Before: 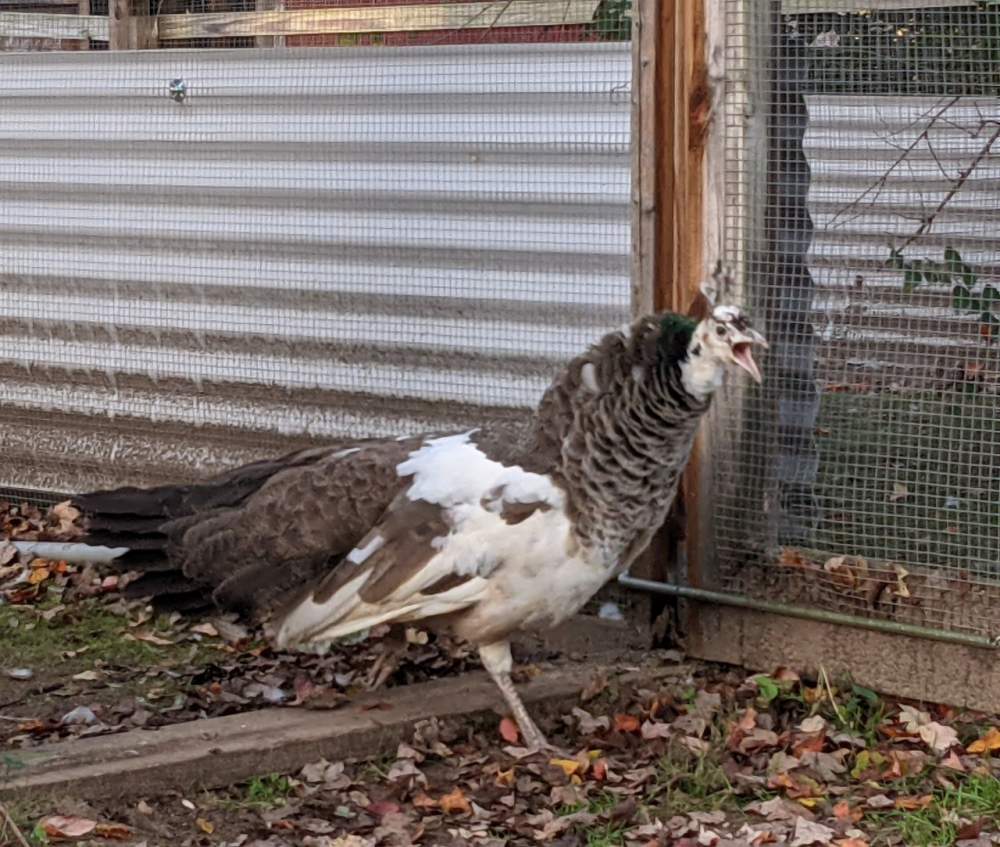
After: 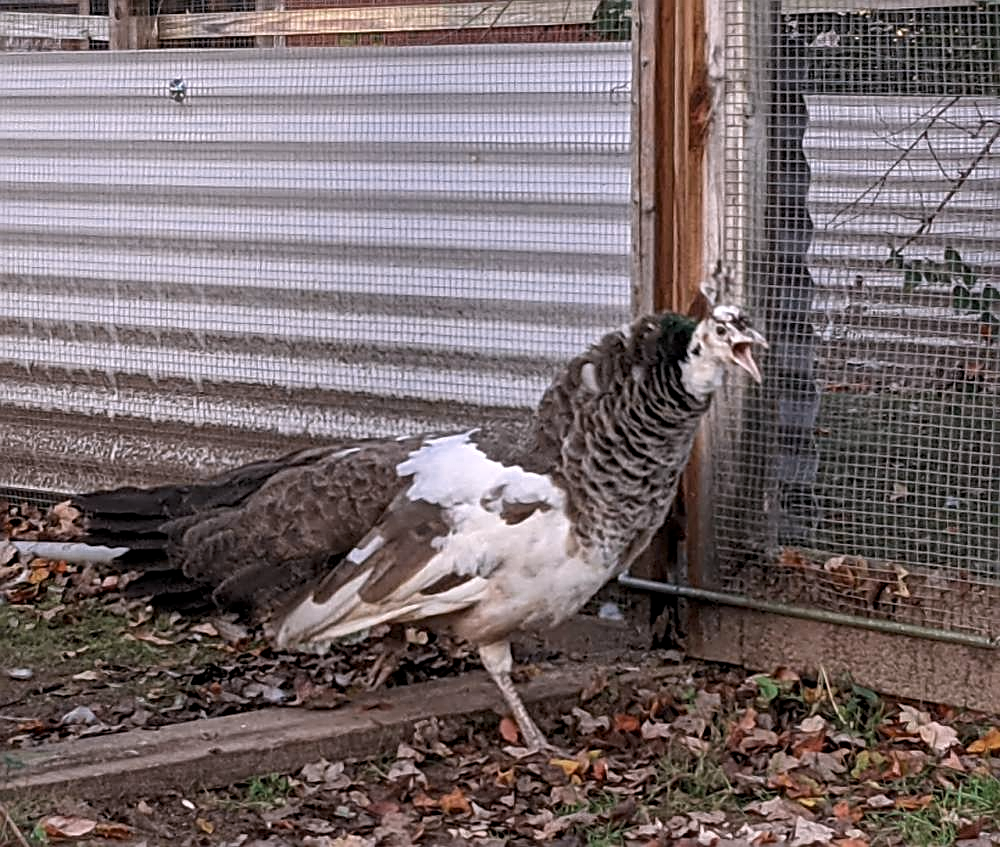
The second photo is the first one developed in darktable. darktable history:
color balance rgb: global vibrance -1%, saturation formula JzAzBz (2021)
sharpen: radius 2.531, amount 0.628
white balance: red 1.05, blue 1.072
color zones: curves: ch0 [(0, 0.5) (0.125, 0.4) (0.25, 0.5) (0.375, 0.4) (0.5, 0.4) (0.625, 0.35) (0.75, 0.35) (0.875, 0.5)]; ch1 [(0, 0.35) (0.125, 0.45) (0.25, 0.35) (0.375, 0.35) (0.5, 0.35) (0.625, 0.35) (0.75, 0.45) (0.875, 0.35)]; ch2 [(0, 0.6) (0.125, 0.5) (0.25, 0.5) (0.375, 0.6) (0.5, 0.6) (0.625, 0.5) (0.75, 0.5) (0.875, 0.5)]
local contrast: highlights 100%, shadows 100%, detail 120%, midtone range 0.2
